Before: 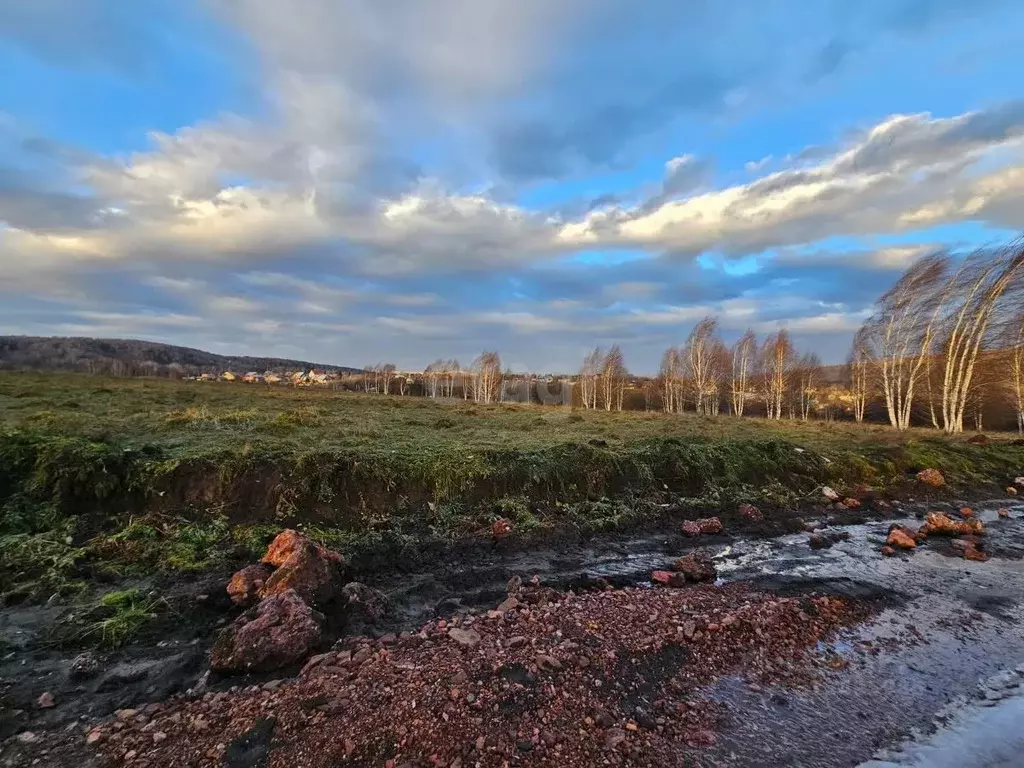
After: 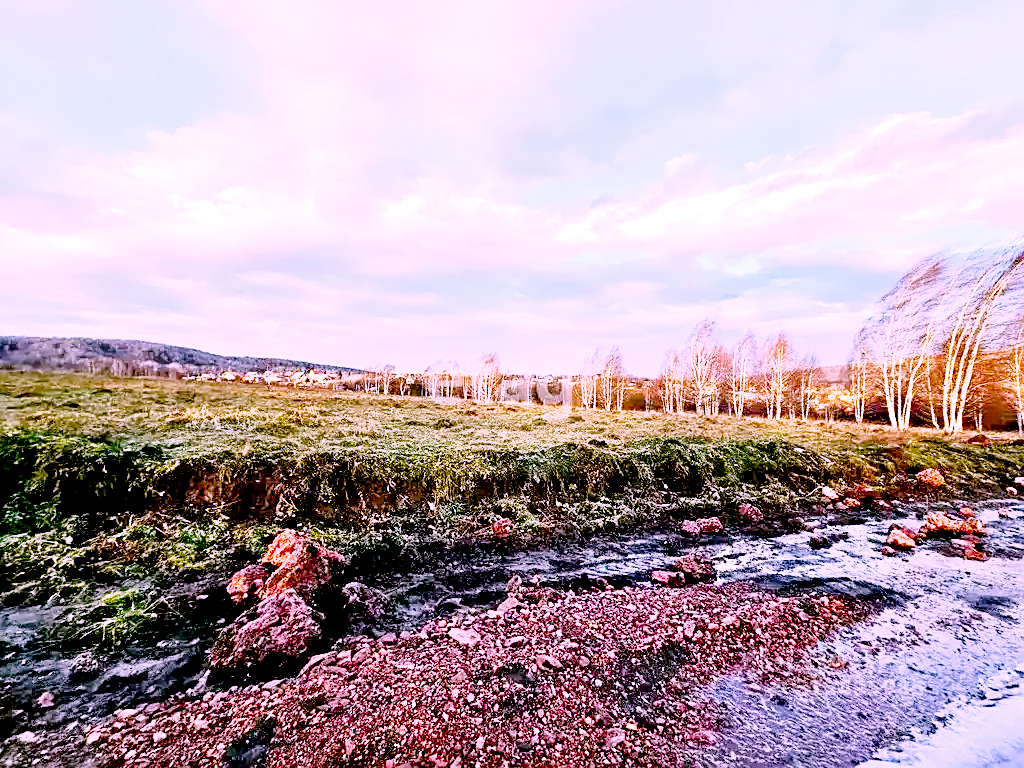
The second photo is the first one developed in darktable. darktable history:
color zones: curves: ch0 [(0, 0.444) (0.143, 0.442) (0.286, 0.441) (0.429, 0.441) (0.571, 0.441) (0.714, 0.441) (0.857, 0.442) (1, 0.444)]
color correction: highlights a* 15.97, highlights b* -19.95
sharpen: on, module defaults
base curve: curves: ch0 [(0, 0) (0.028, 0.03) (0.121, 0.232) (0.46, 0.748) (0.859, 0.968) (1, 1)], preserve colors none
exposure: black level correction 0.016, exposure 1.78 EV, compensate highlight preservation false
